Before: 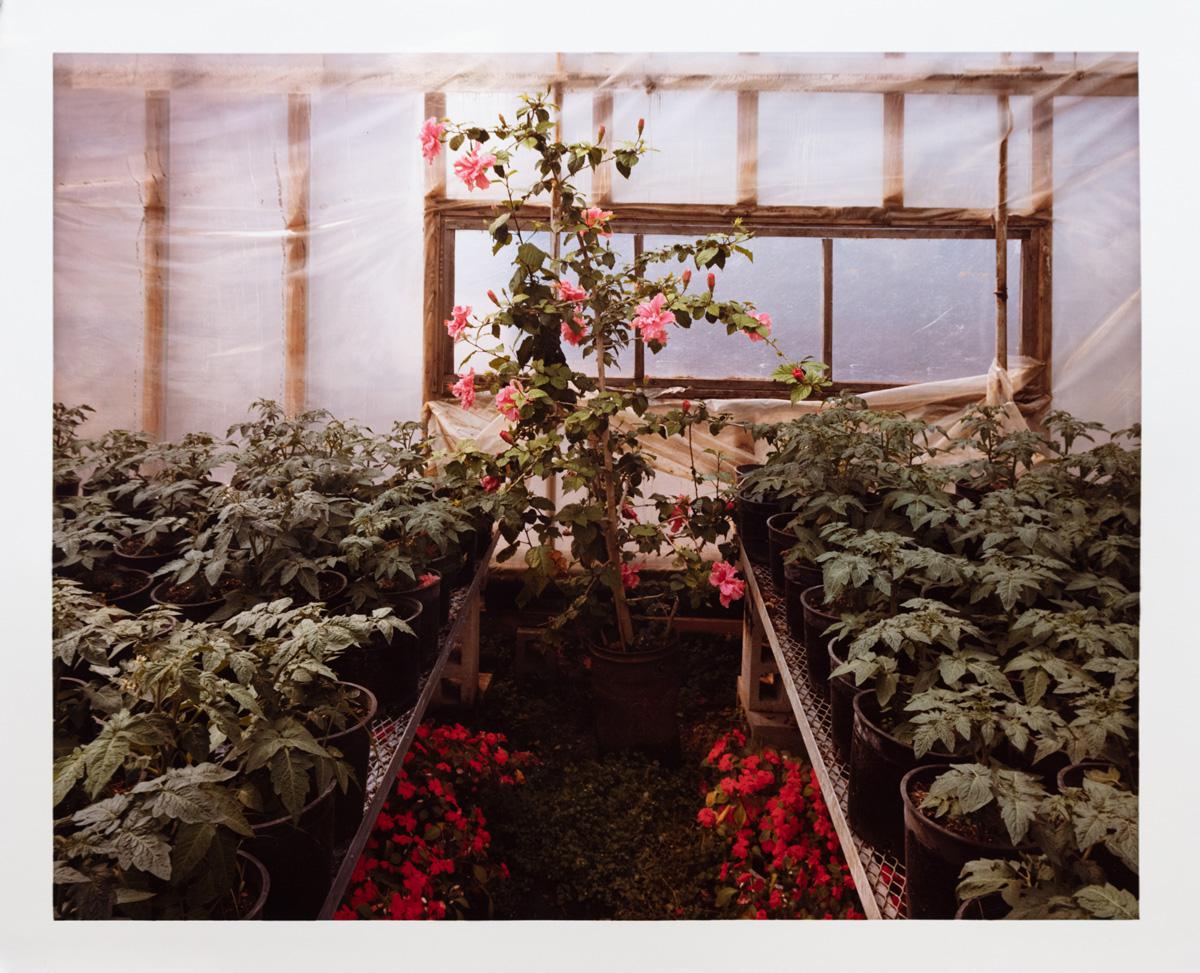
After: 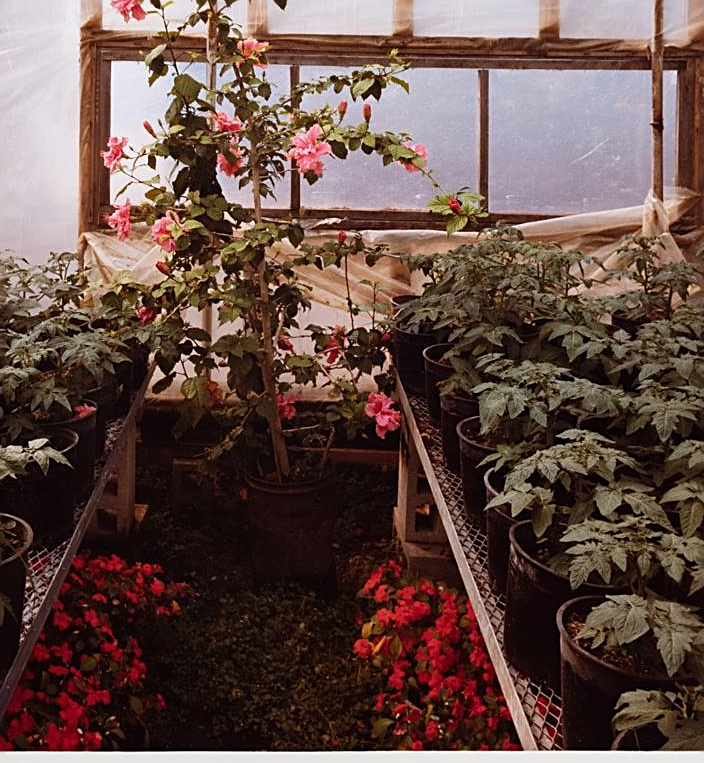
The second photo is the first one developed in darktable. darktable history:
shadows and highlights: shadows 6.34, soften with gaussian
sharpen: on, module defaults
crop and rotate: left 28.667%, top 17.451%, right 12.654%, bottom 4.065%
